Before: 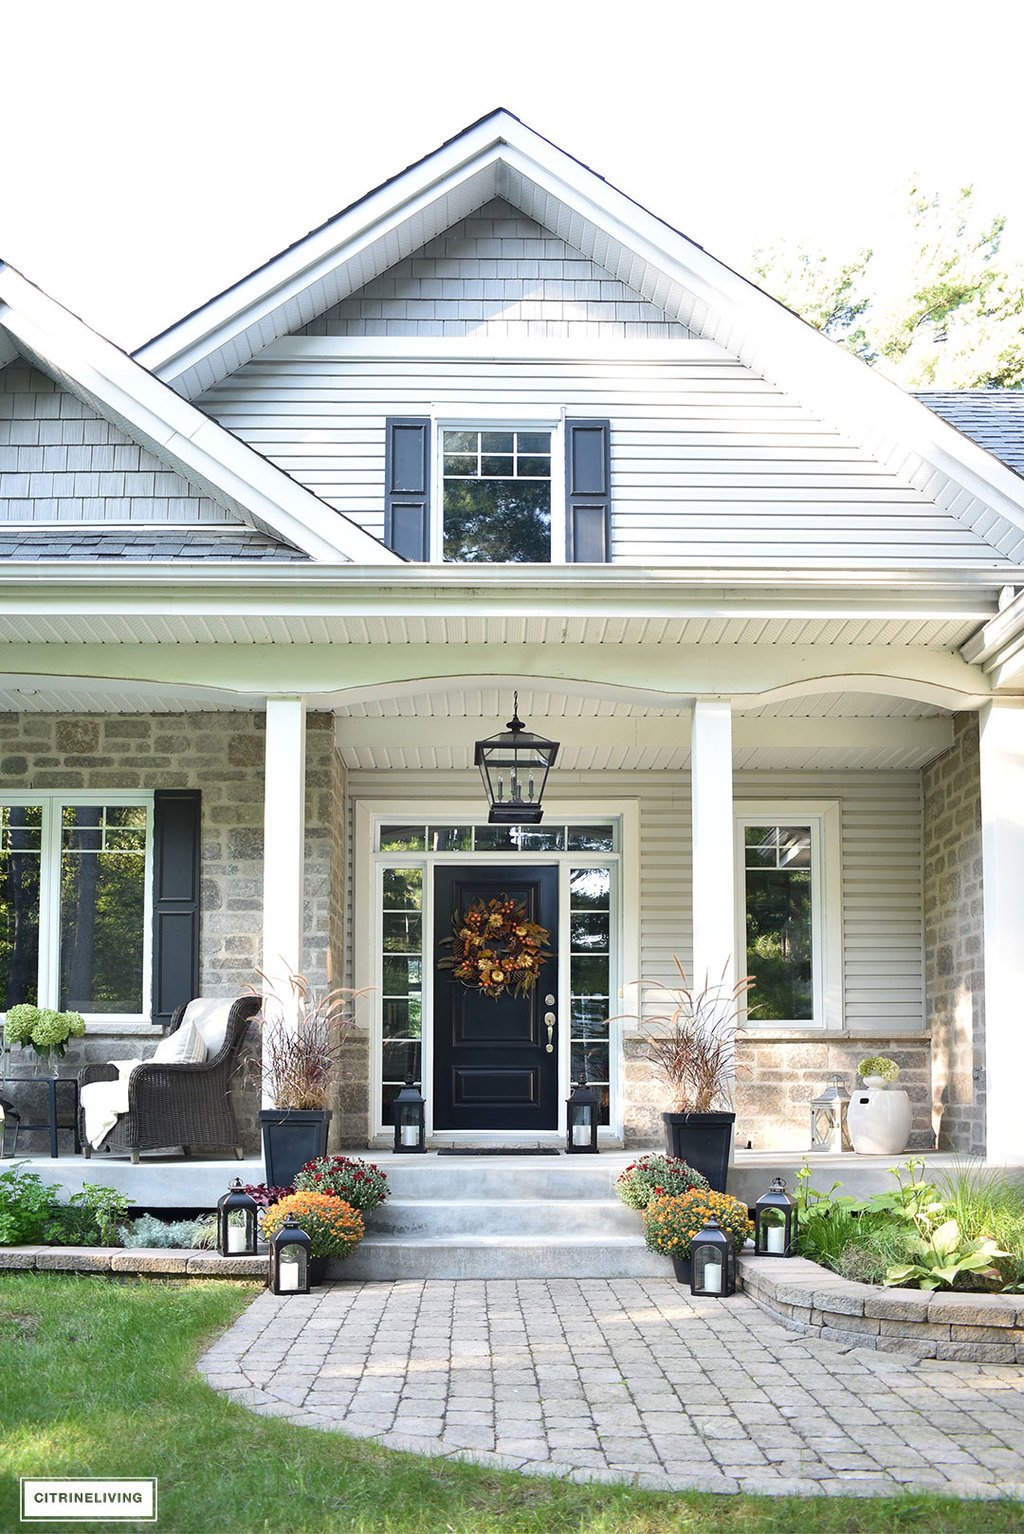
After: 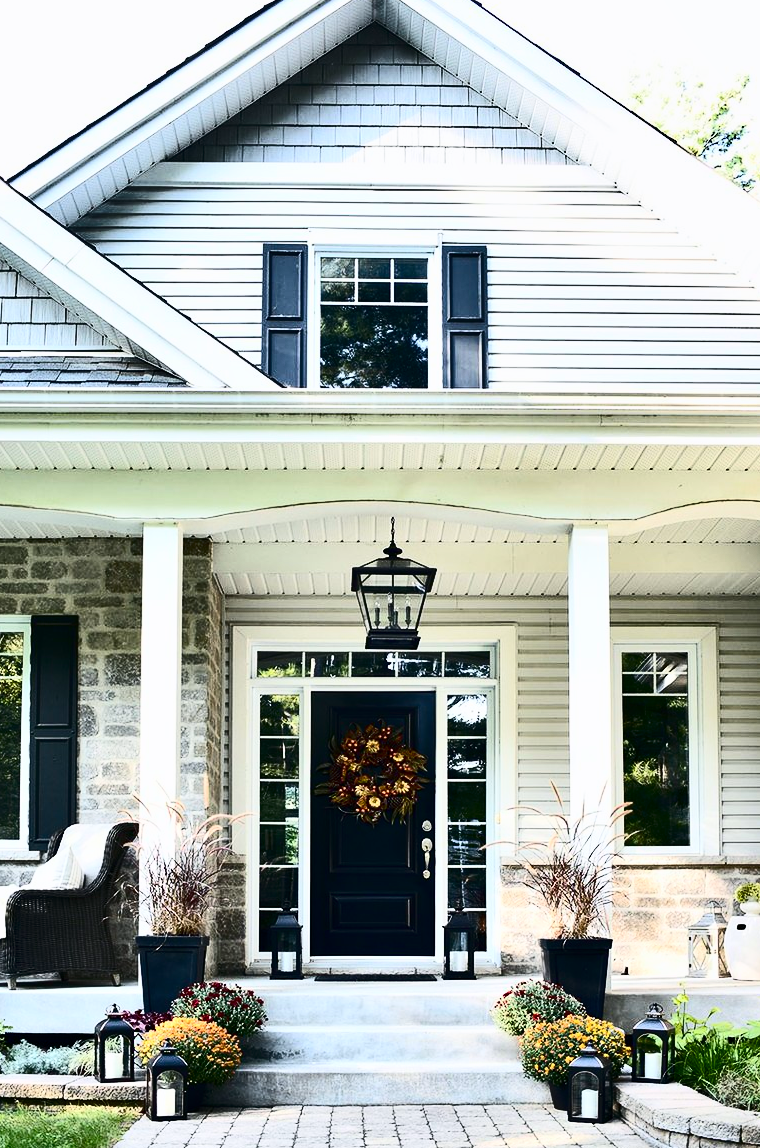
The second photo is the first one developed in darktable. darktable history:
exposure: exposure -0.109 EV, compensate highlight preservation false
crop and rotate: left 12.1%, top 11.382%, right 13.591%, bottom 13.728%
contrast brightness saturation: contrast 0.501, saturation -0.099
shadows and highlights: low approximation 0.01, soften with gaussian
tone equalizer: on, module defaults
color balance rgb: power › chroma 0.489%, power › hue 215.11°, perceptual saturation grading › global saturation 29.644%
